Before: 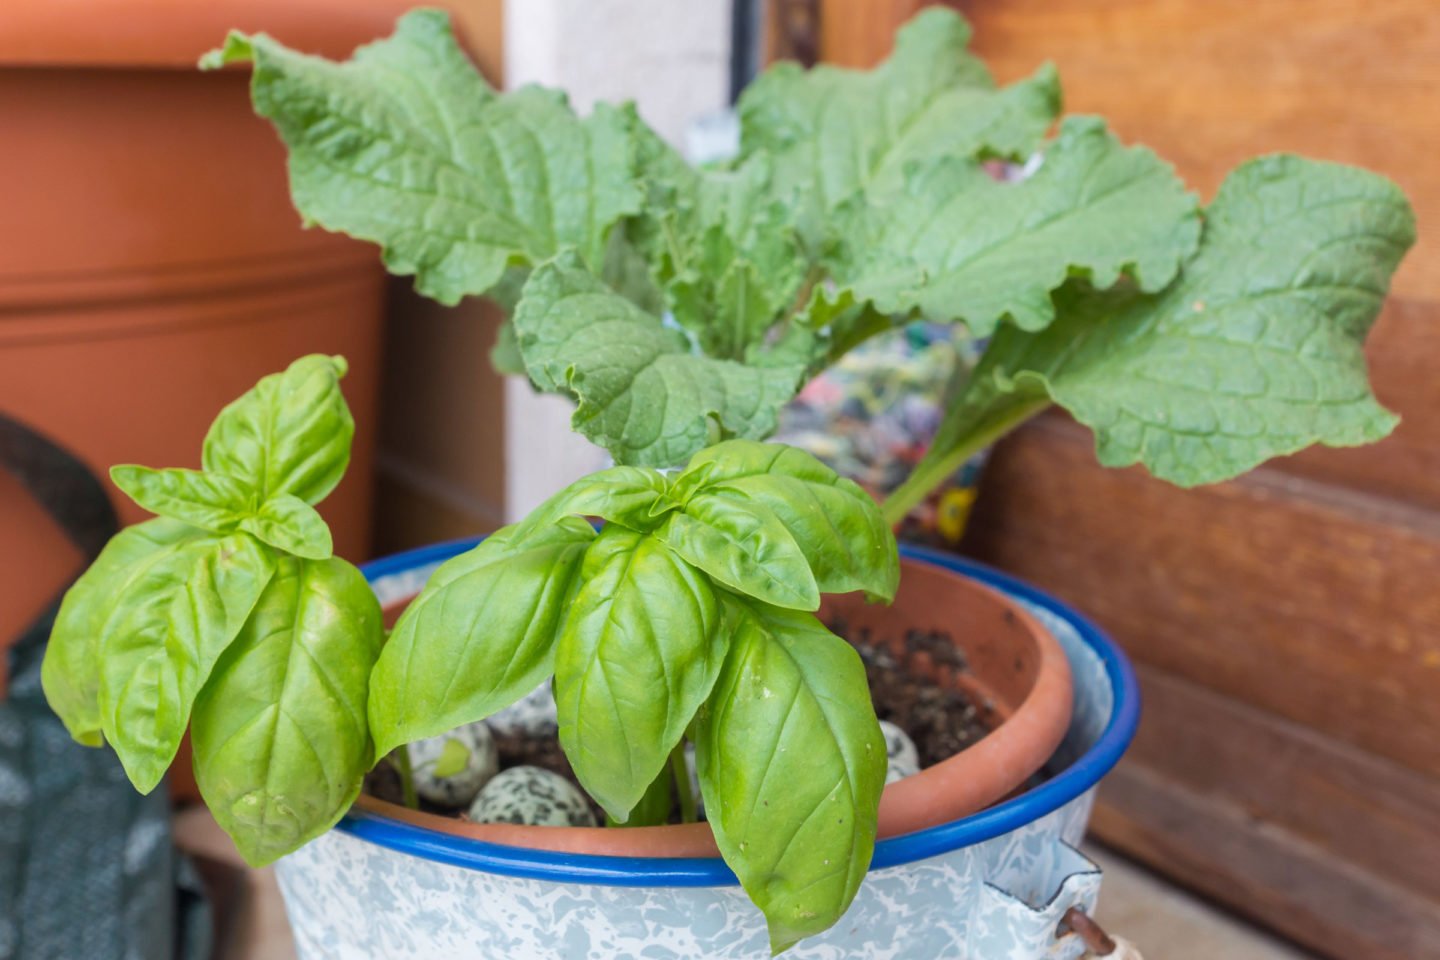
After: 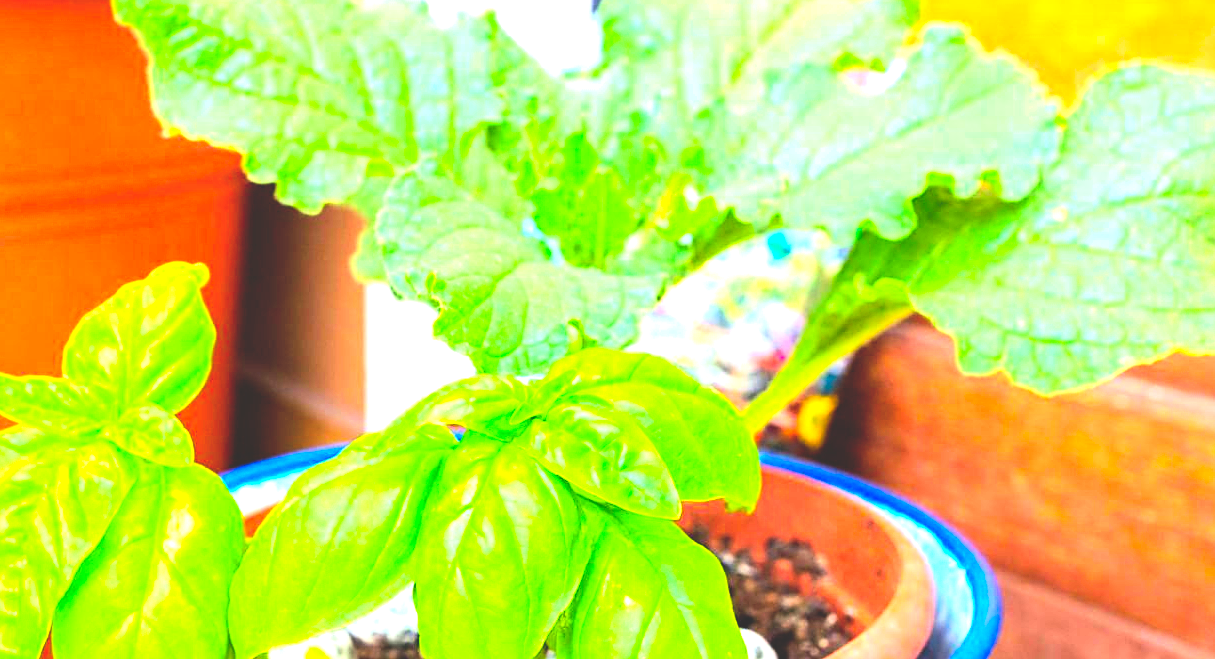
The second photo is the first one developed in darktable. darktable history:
crop and rotate: left 9.675%, top 9.679%, right 5.897%, bottom 21.608%
sharpen: on, module defaults
contrast brightness saturation: contrast 0.202, brightness 0.161, saturation 0.222
exposure: exposure 2.28 EV, compensate exposure bias true, compensate highlight preservation false
base curve: curves: ch0 [(0, 0.02) (0.083, 0.036) (1, 1)], preserve colors none
color balance rgb: shadows lift › chroma 1.026%, shadows lift › hue 215.54°, perceptual saturation grading › global saturation 18.152%, global vibrance 10.787%
